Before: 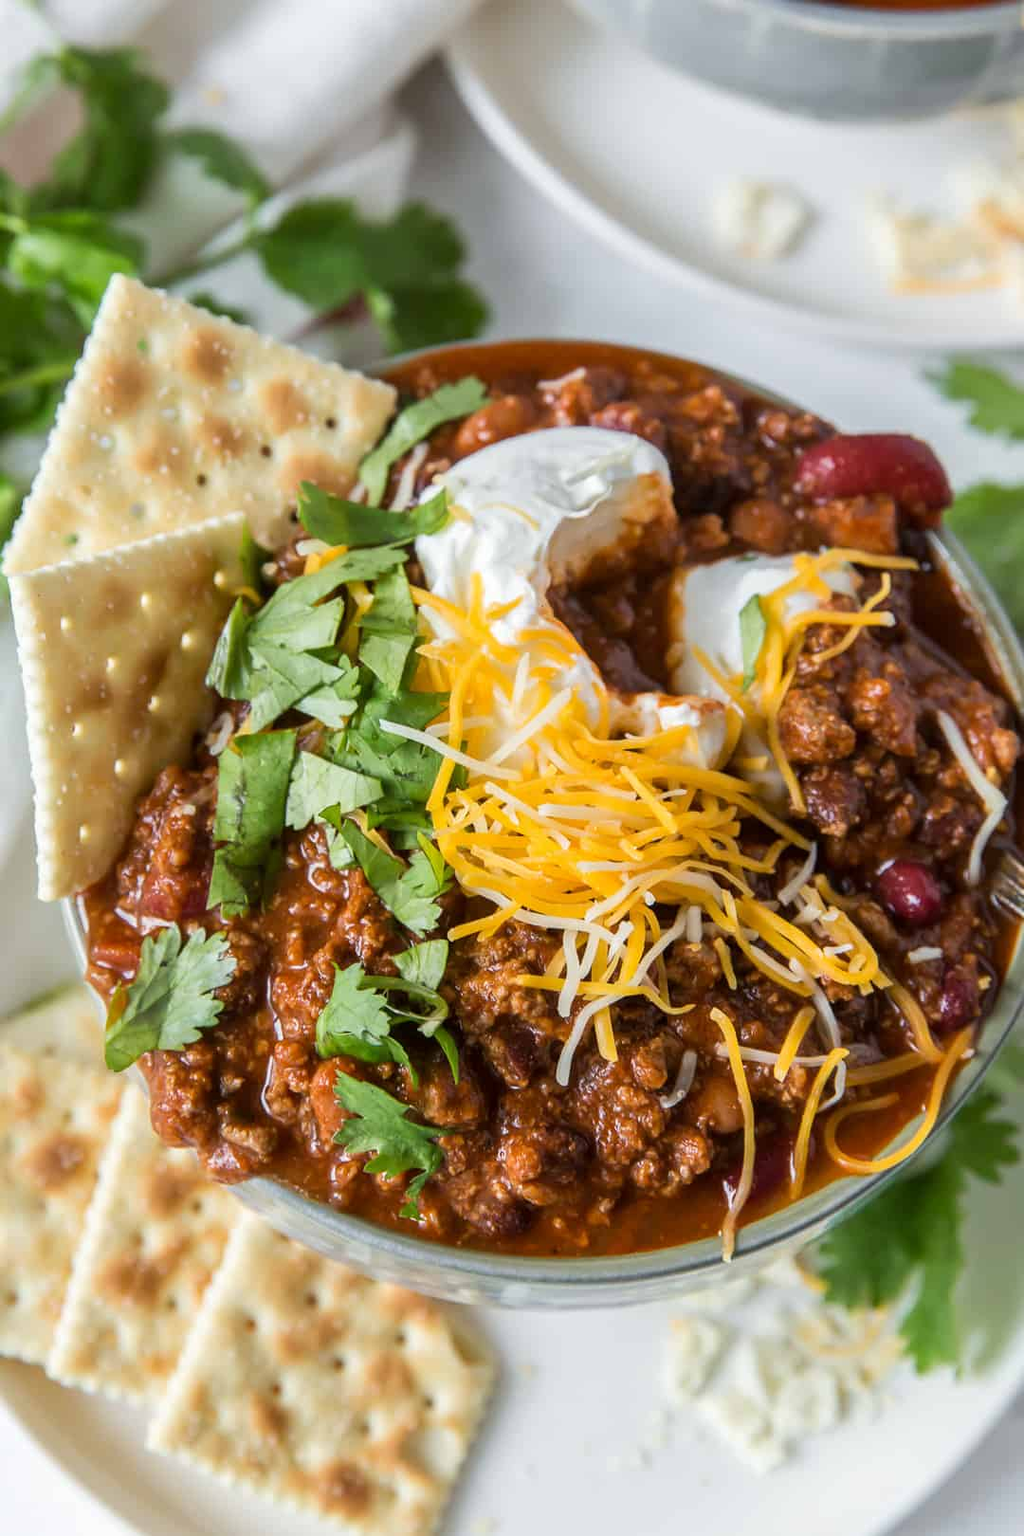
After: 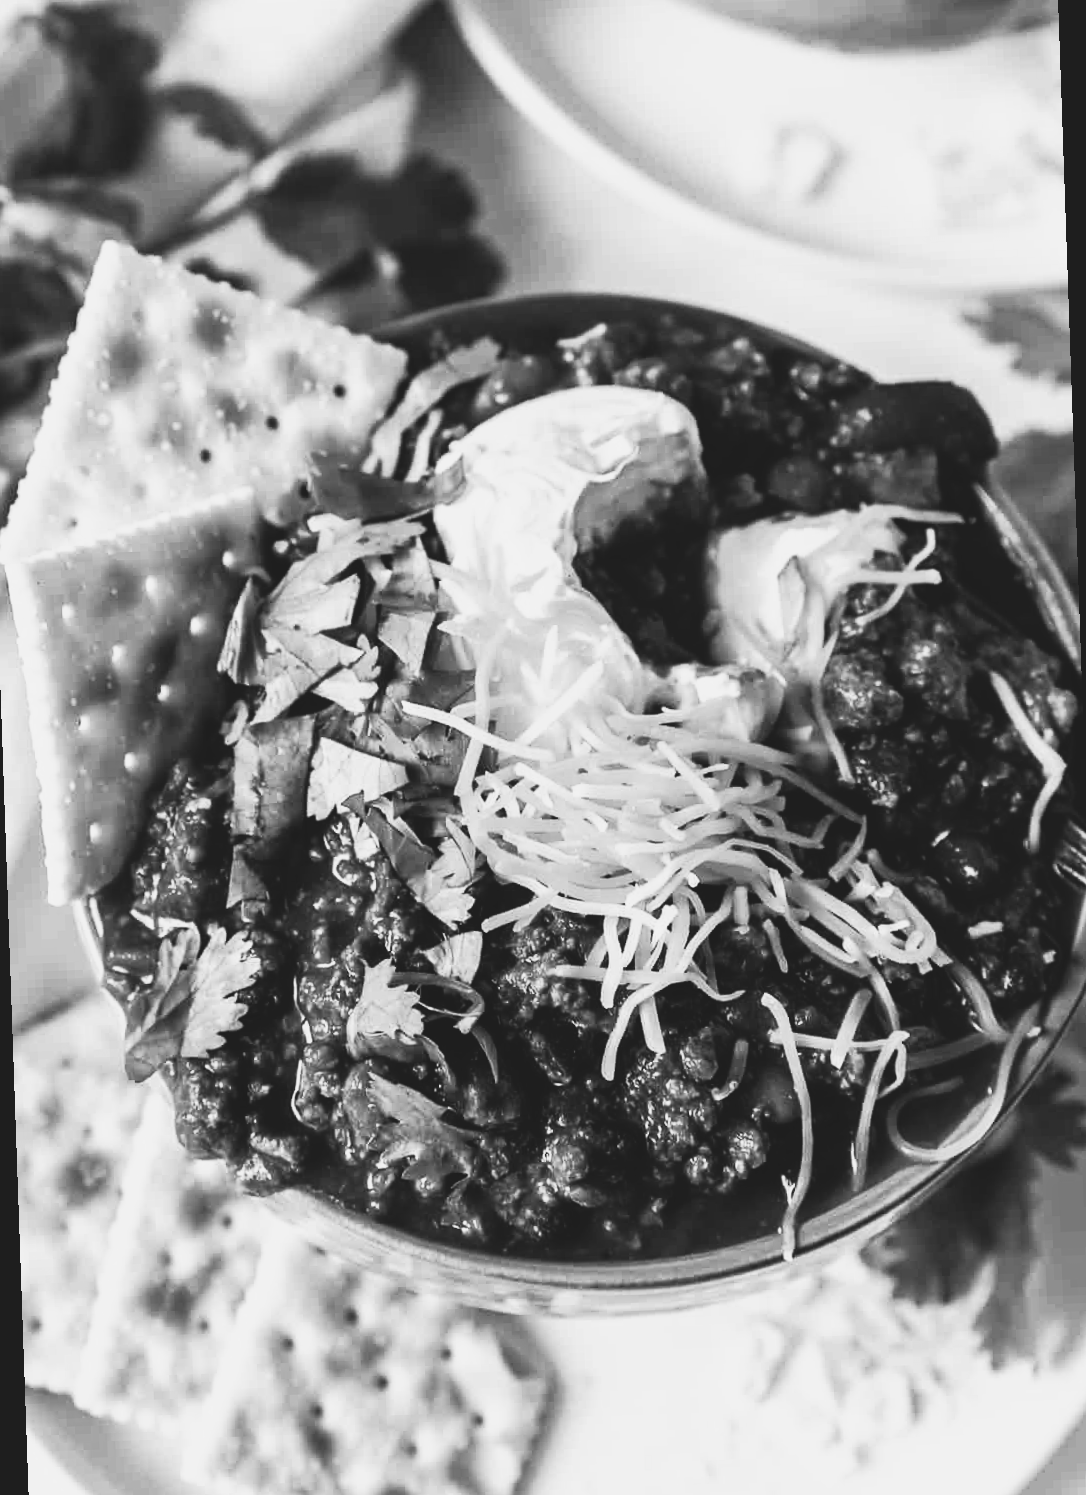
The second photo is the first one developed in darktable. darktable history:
base curve: curves: ch0 [(0, 0.003) (0.001, 0.002) (0.006, 0.004) (0.02, 0.022) (0.048, 0.086) (0.094, 0.234) (0.162, 0.431) (0.258, 0.629) (0.385, 0.8) (0.548, 0.918) (0.751, 0.988) (1, 1)], preserve colors none
exposure: black level correction -0.008, exposure 0.067 EV, compensate highlight preservation false
monochrome: a -11.7, b 1.62, size 0.5, highlights 0.38
rotate and perspective: rotation -2°, crop left 0.022, crop right 0.978, crop top 0.049, crop bottom 0.951
colorize: saturation 60%, source mix 100%
haze removal: compatibility mode true, adaptive false
contrast brightness saturation: contrast 0.02, brightness -1, saturation -1
